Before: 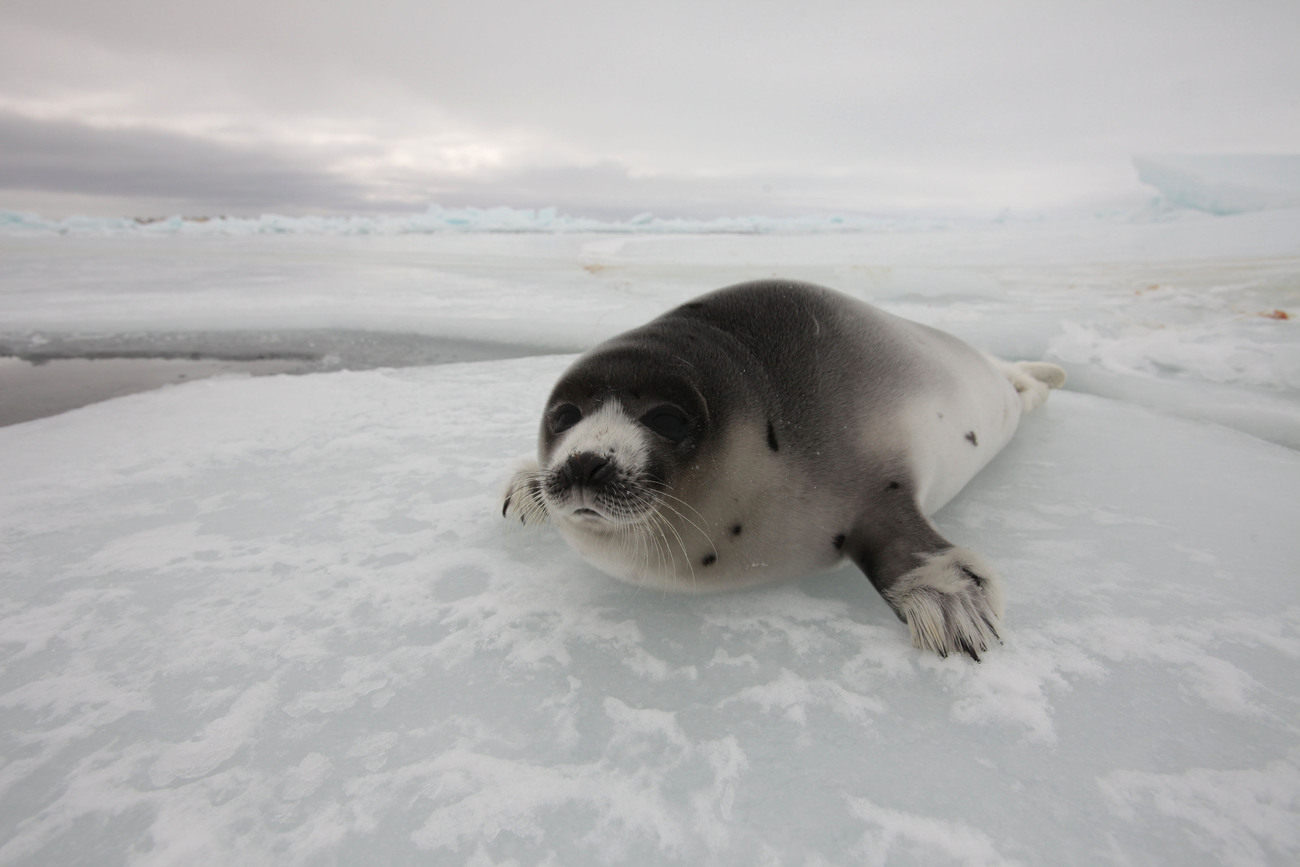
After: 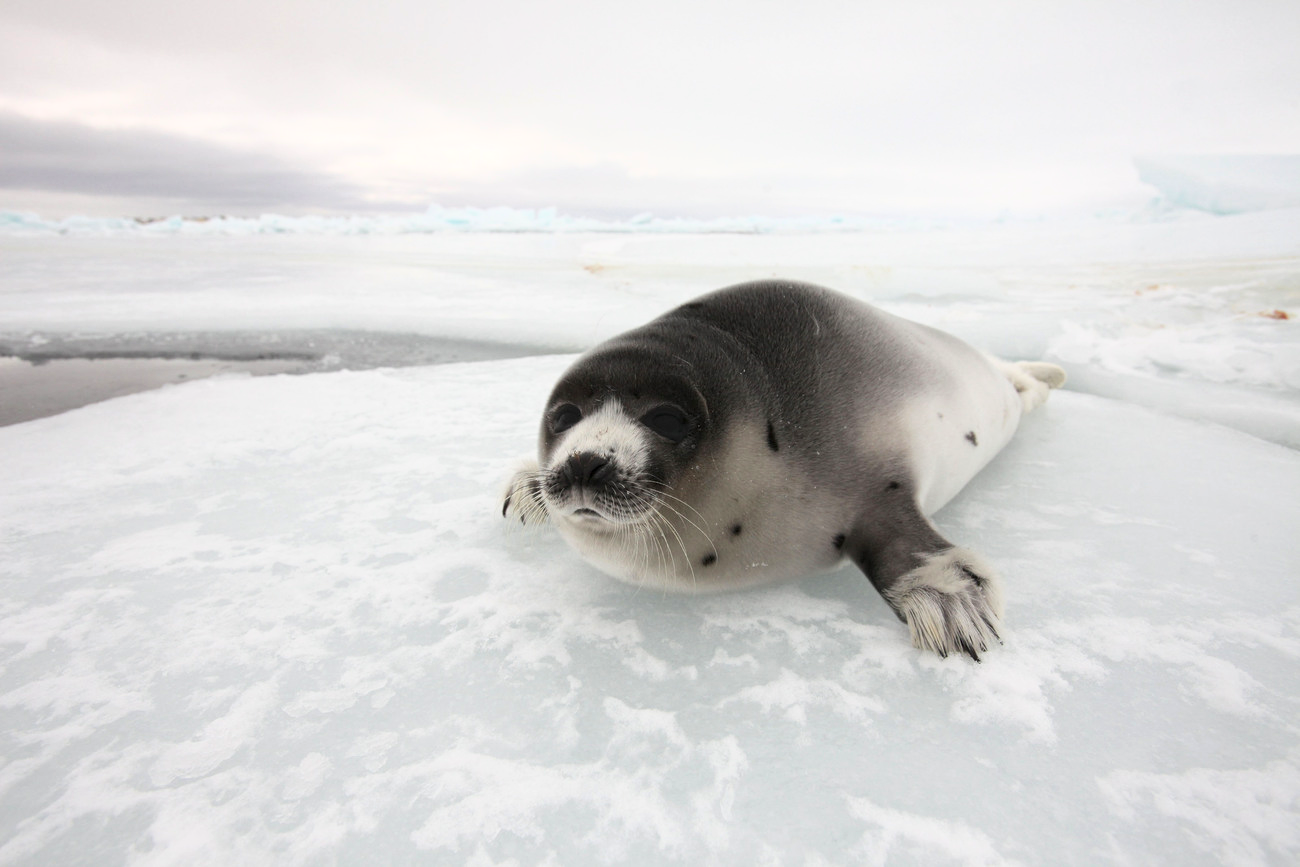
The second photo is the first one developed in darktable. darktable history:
base curve: curves: ch0 [(0, 0) (0.557, 0.834) (1, 1)]
local contrast: highlights 100%, shadows 100%, detail 120%, midtone range 0.2
